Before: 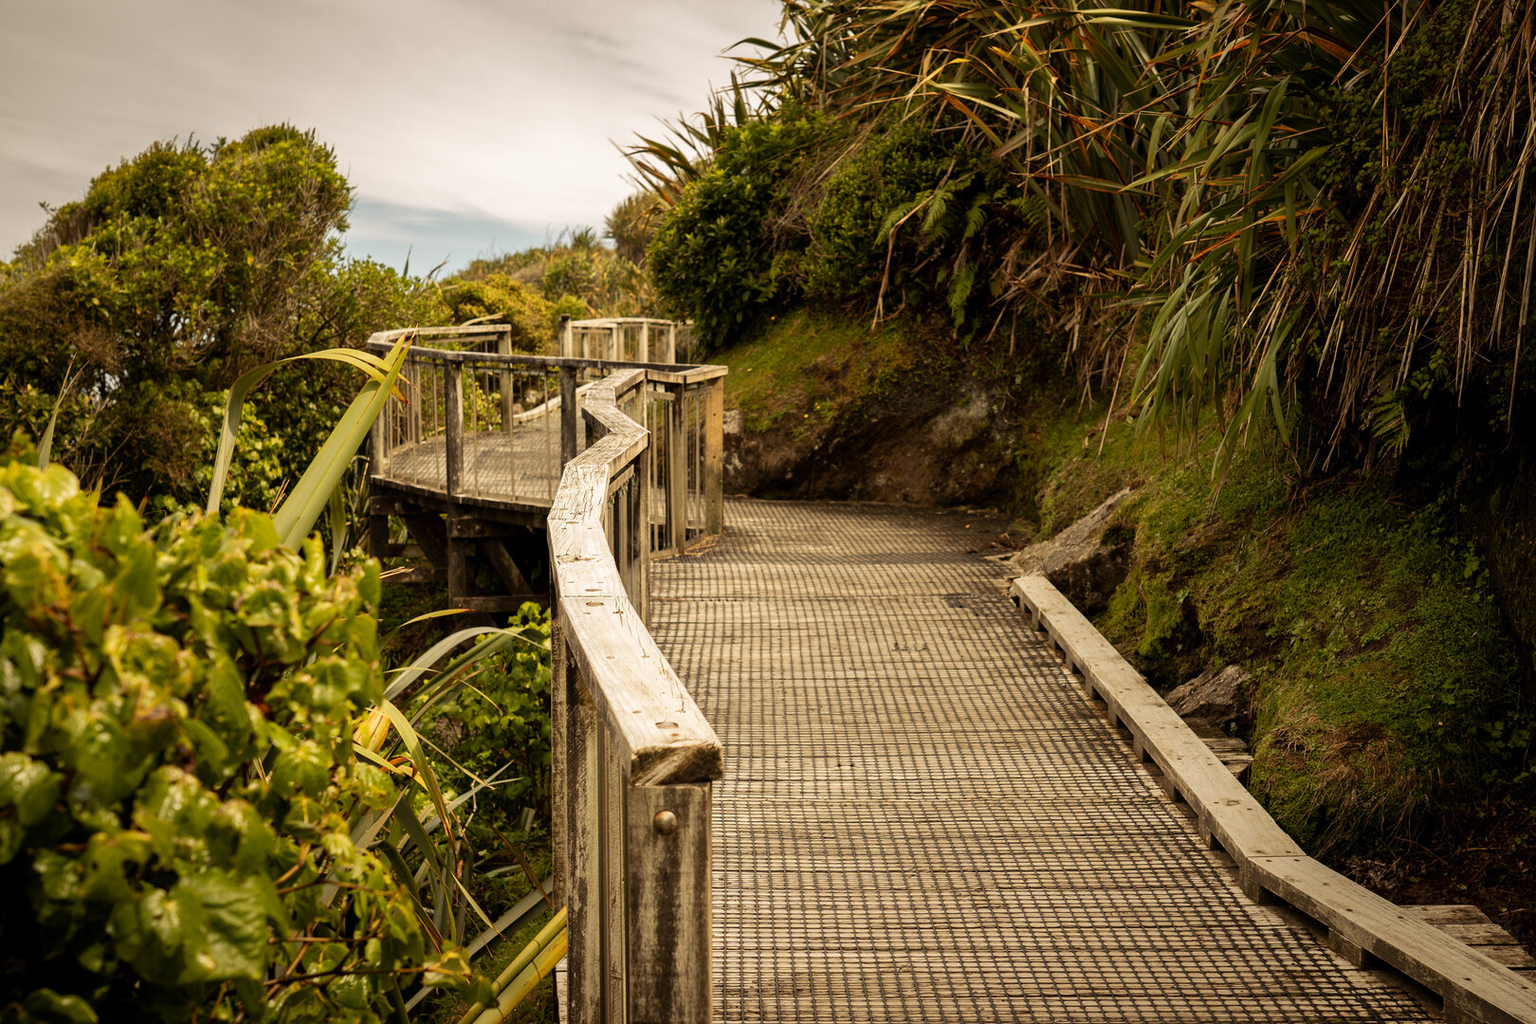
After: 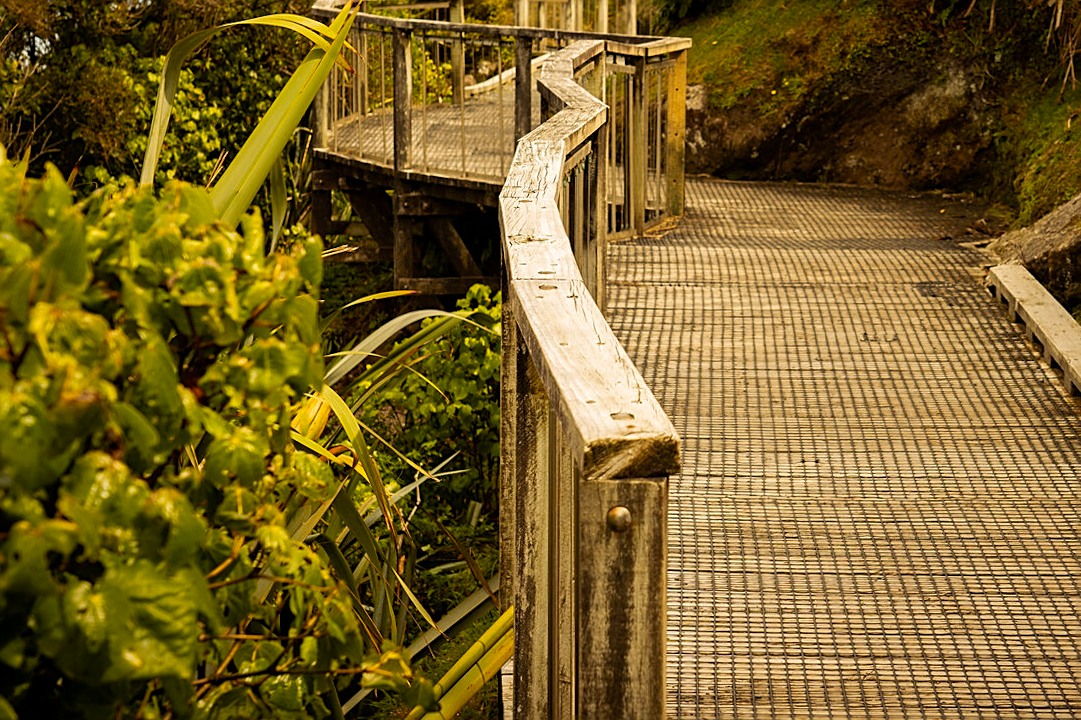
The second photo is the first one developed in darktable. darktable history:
shadows and highlights: radius 334.93, shadows 63.48, highlights 6.06, compress 87.7%, highlights color adjustment 39.73%, soften with gaussian
sharpen: on, module defaults
crop and rotate: angle -0.82°, left 3.85%, top 31.828%, right 27.992%
levels: mode automatic, black 0.023%, white 99.97%, levels [0.062, 0.494, 0.925]
color balance rgb: perceptual saturation grading › global saturation 20%, global vibrance 20%
